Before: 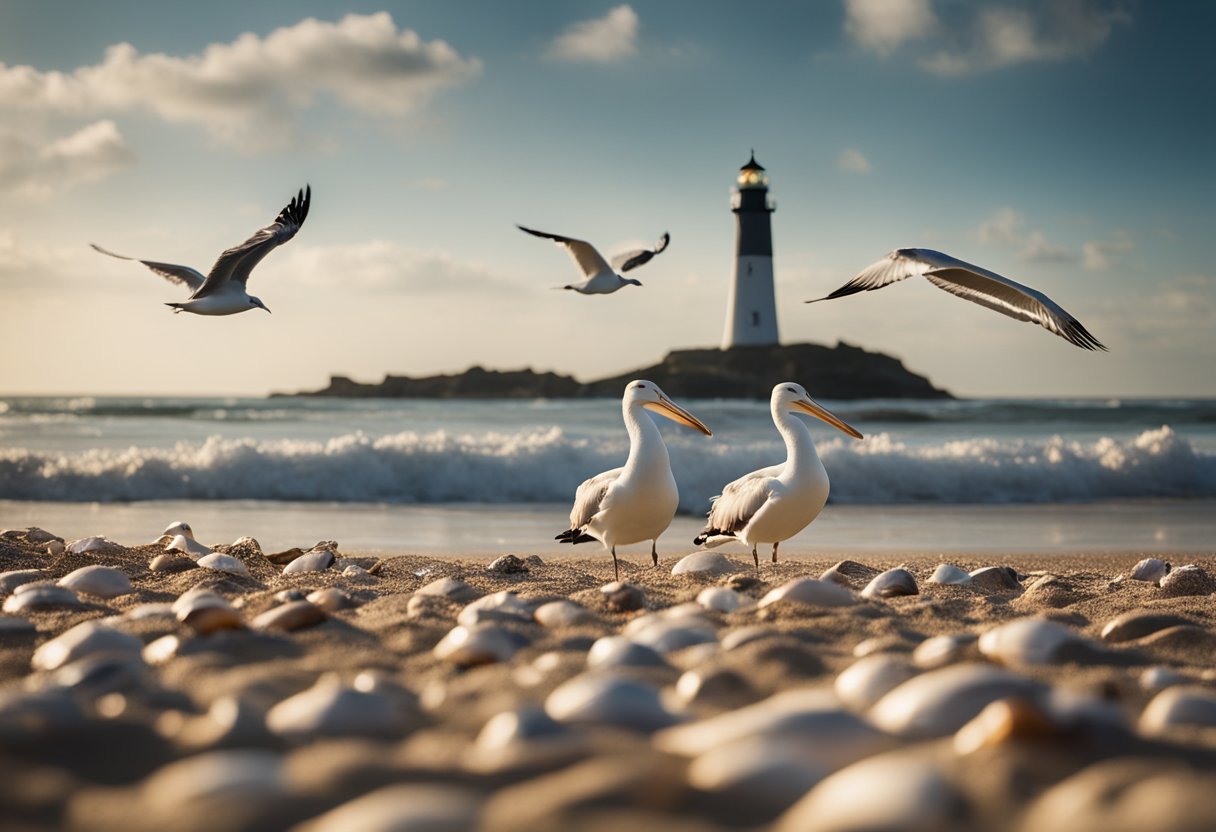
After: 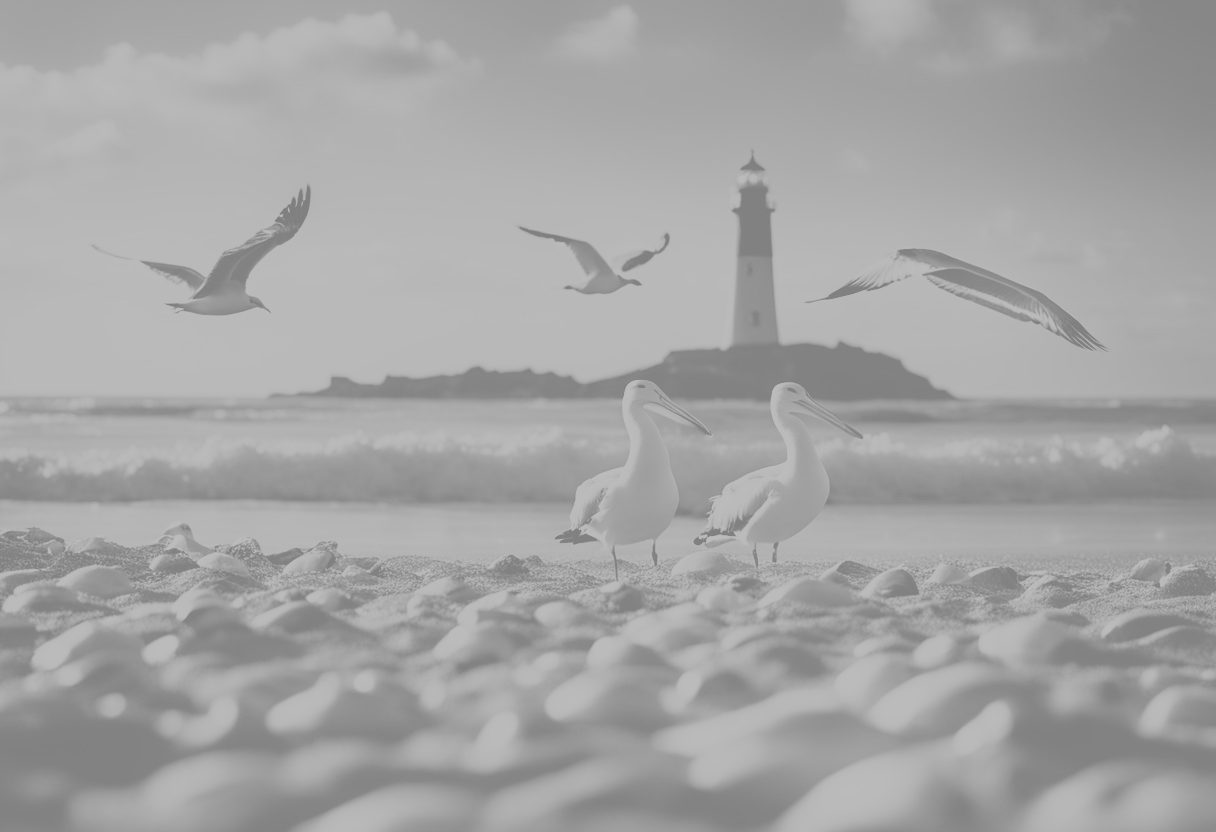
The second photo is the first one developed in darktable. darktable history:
exposure: compensate highlight preservation false
colorize: hue 331.2°, saturation 75%, source mix 30.28%, lightness 70.52%, version 1
monochrome: a 79.32, b 81.83, size 1.1
tone curve: curves: ch0 [(0, 0.022) (0.177, 0.086) (0.392, 0.438) (0.704, 0.844) (0.858, 0.938) (1, 0.981)]; ch1 [(0, 0) (0.402, 0.36) (0.476, 0.456) (0.498, 0.497) (0.518, 0.521) (0.58, 0.598) (0.619, 0.65) (0.692, 0.737) (1, 1)]; ch2 [(0, 0) (0.415, 0.438) (0.483, 0.499) (0.503, 0.503) (0.526, 0.532) (0.563, 0.604) (0.626, 0.697) (0.699, 0.753) (0.997, 0.858)], color space Lab, independent channels
